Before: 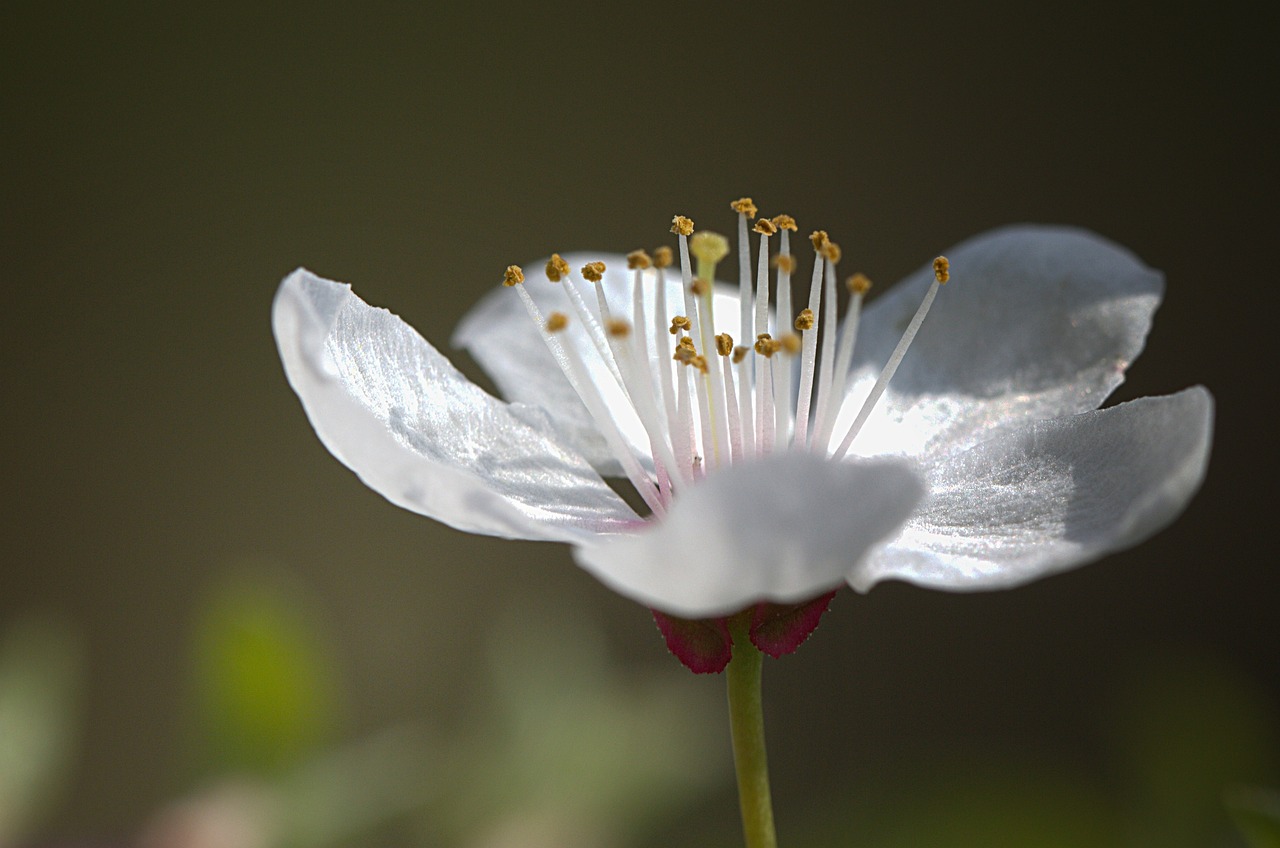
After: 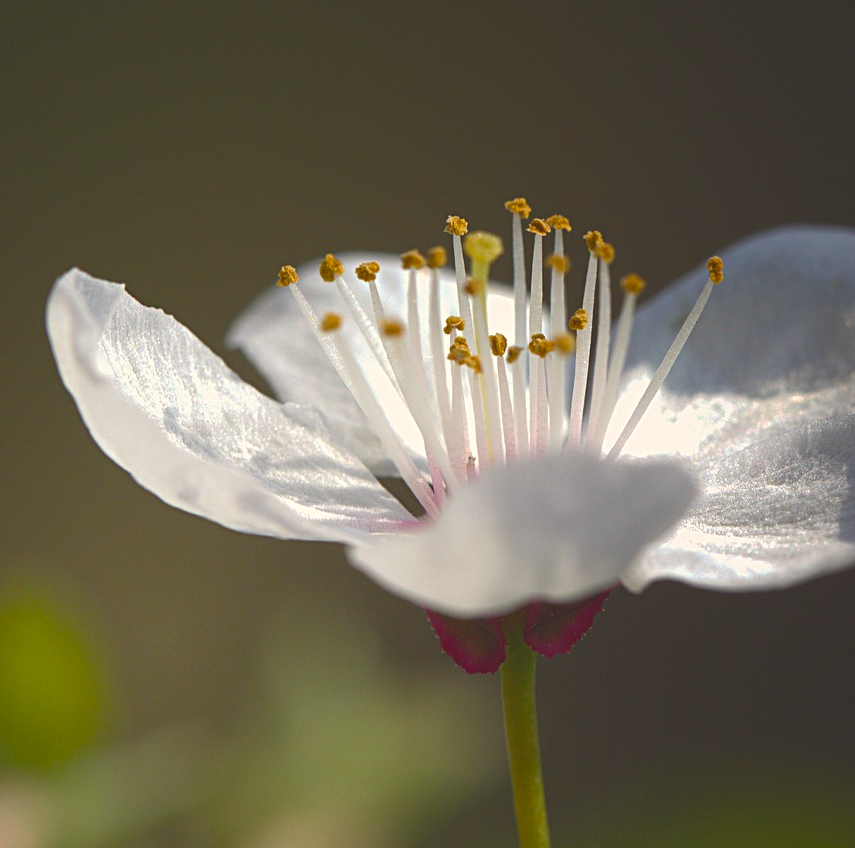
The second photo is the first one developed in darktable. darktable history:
crop and rotate: left 17.732%, right 15.423%
color balance rgb: shadows lift › chroma 3%, shadows lift › hue 280.8°, power › hue 330°, highlights gain › chroma 3%, highlights gain › hue 75.6°, global offset › luminance 2%, perceptual saturation grading › global saturation 20%, perceptual saturation grading › highlights -25%, perceptual saturation grading › shadows 50%, global vibrance 20.33%
